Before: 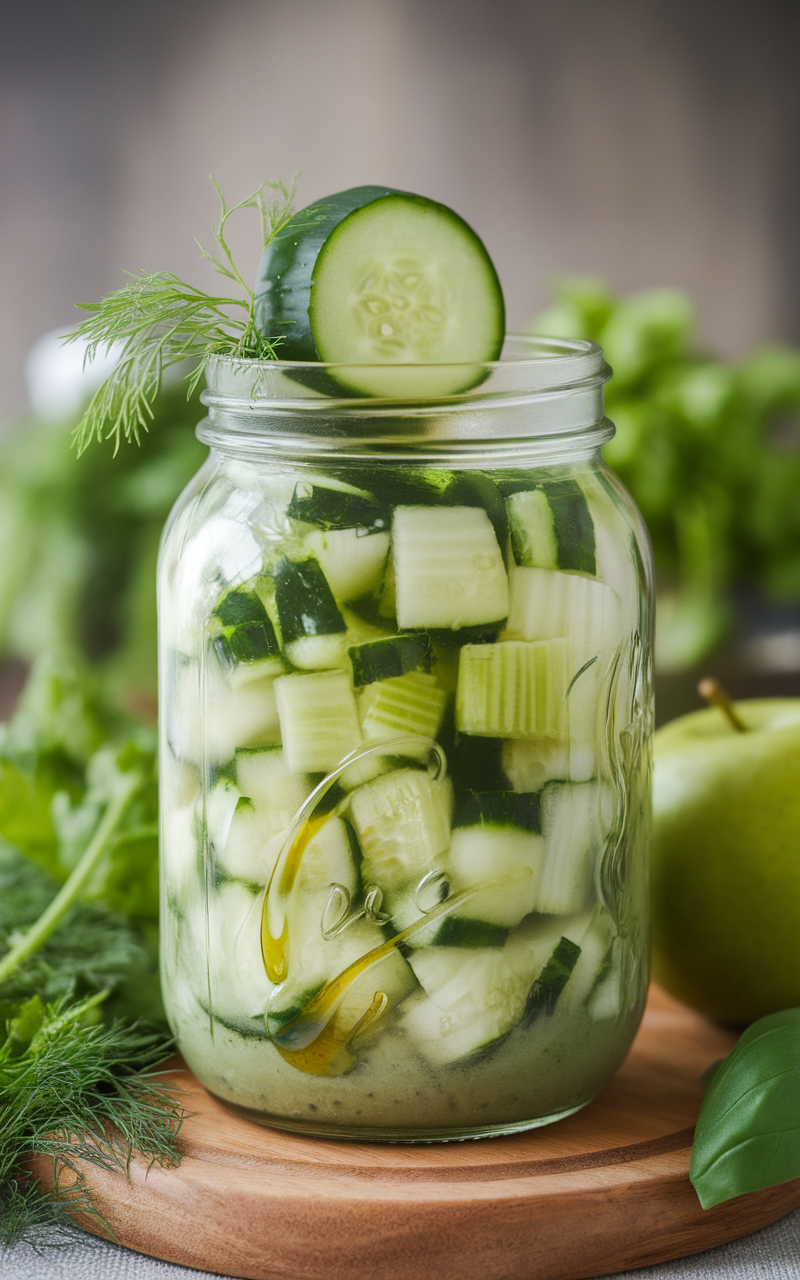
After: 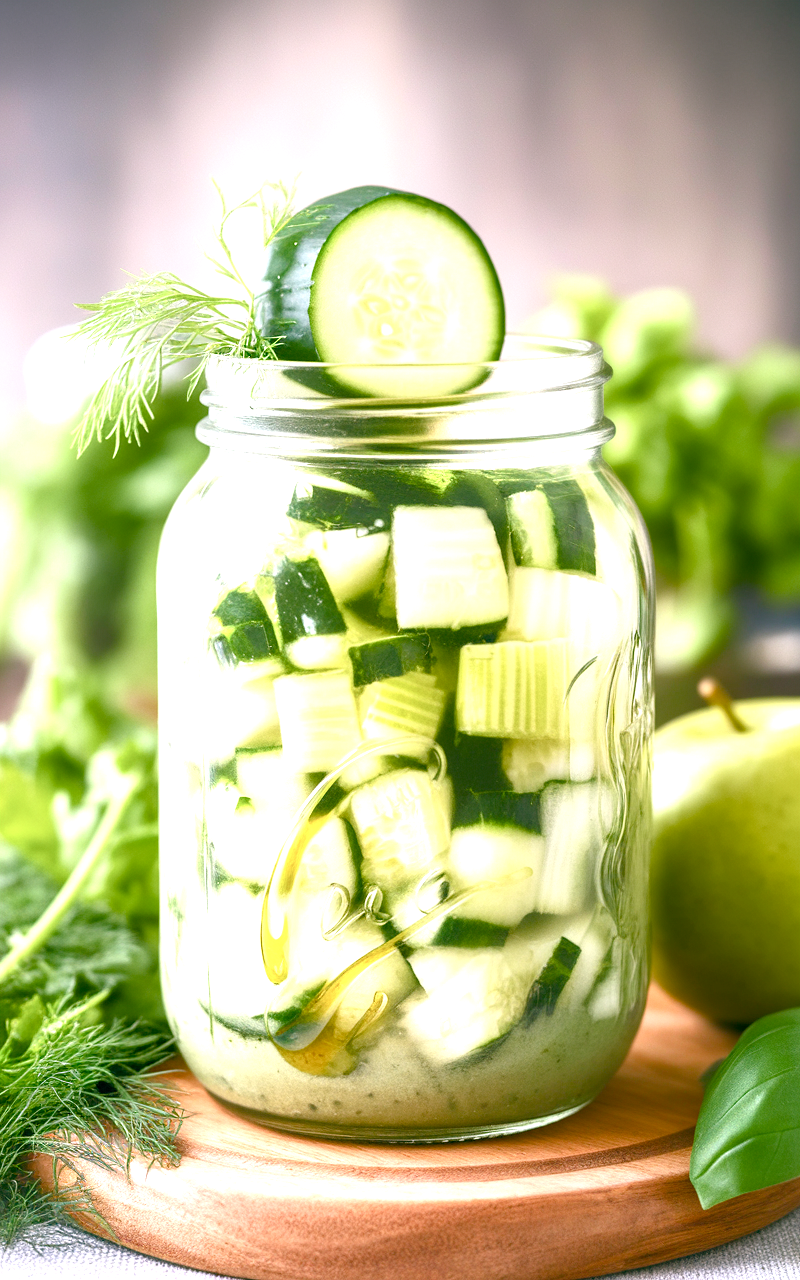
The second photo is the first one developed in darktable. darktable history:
exposure: black level correction 0, exposure 1.448 EV, compensate highlight preservation false
color balance rgb: highlights gain › chroma 1.523%, highlights gain › hue 311.84°, global offset › luminance -0.34%, global offset › chroma 0.115%, global offset › hue 166.15°, linear chroma grading › shadows -1.794%, linear chroma grading › highlights -14.869%, linear chroma grading › global chroma -9.439%, linear chroma grading › mid-tones -9.937%, perceptual saturation grading › global saturation 39.329%, perceptual saturation grading › highlights -25.045%, perceptual saturation grading › mid-tones 34.546%, perceptual saturation grading › shadows 36.182%, global vibrance 9.953%
